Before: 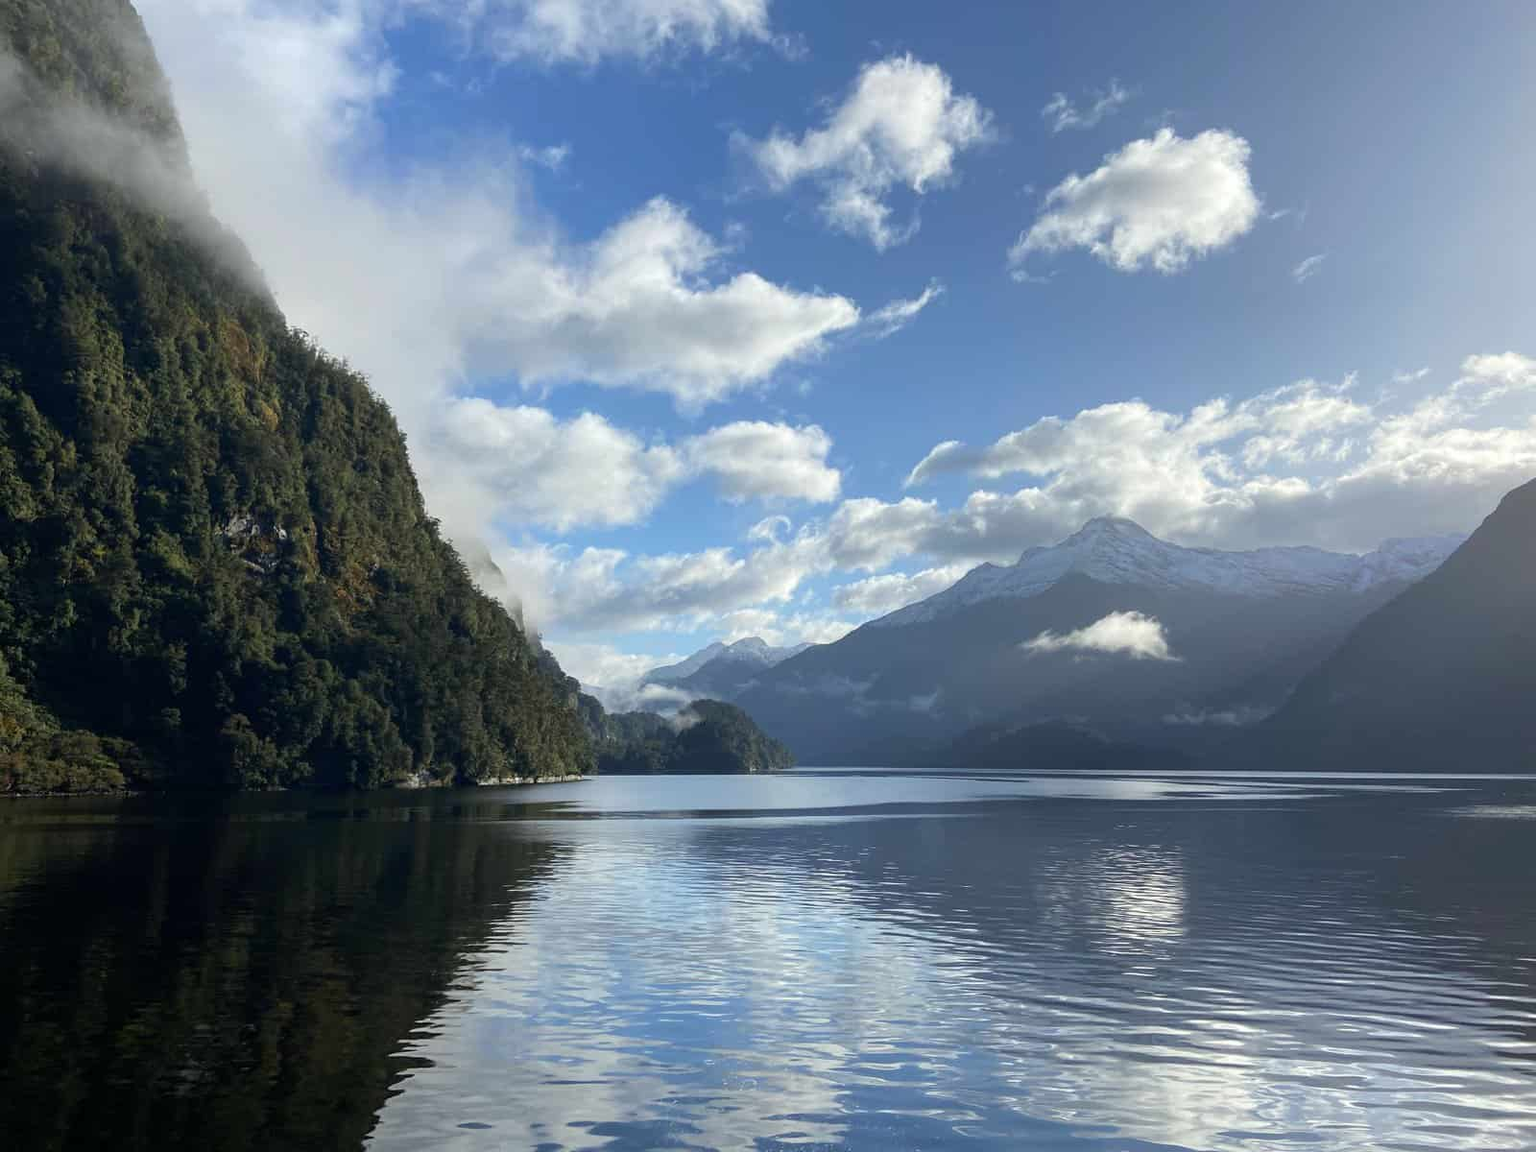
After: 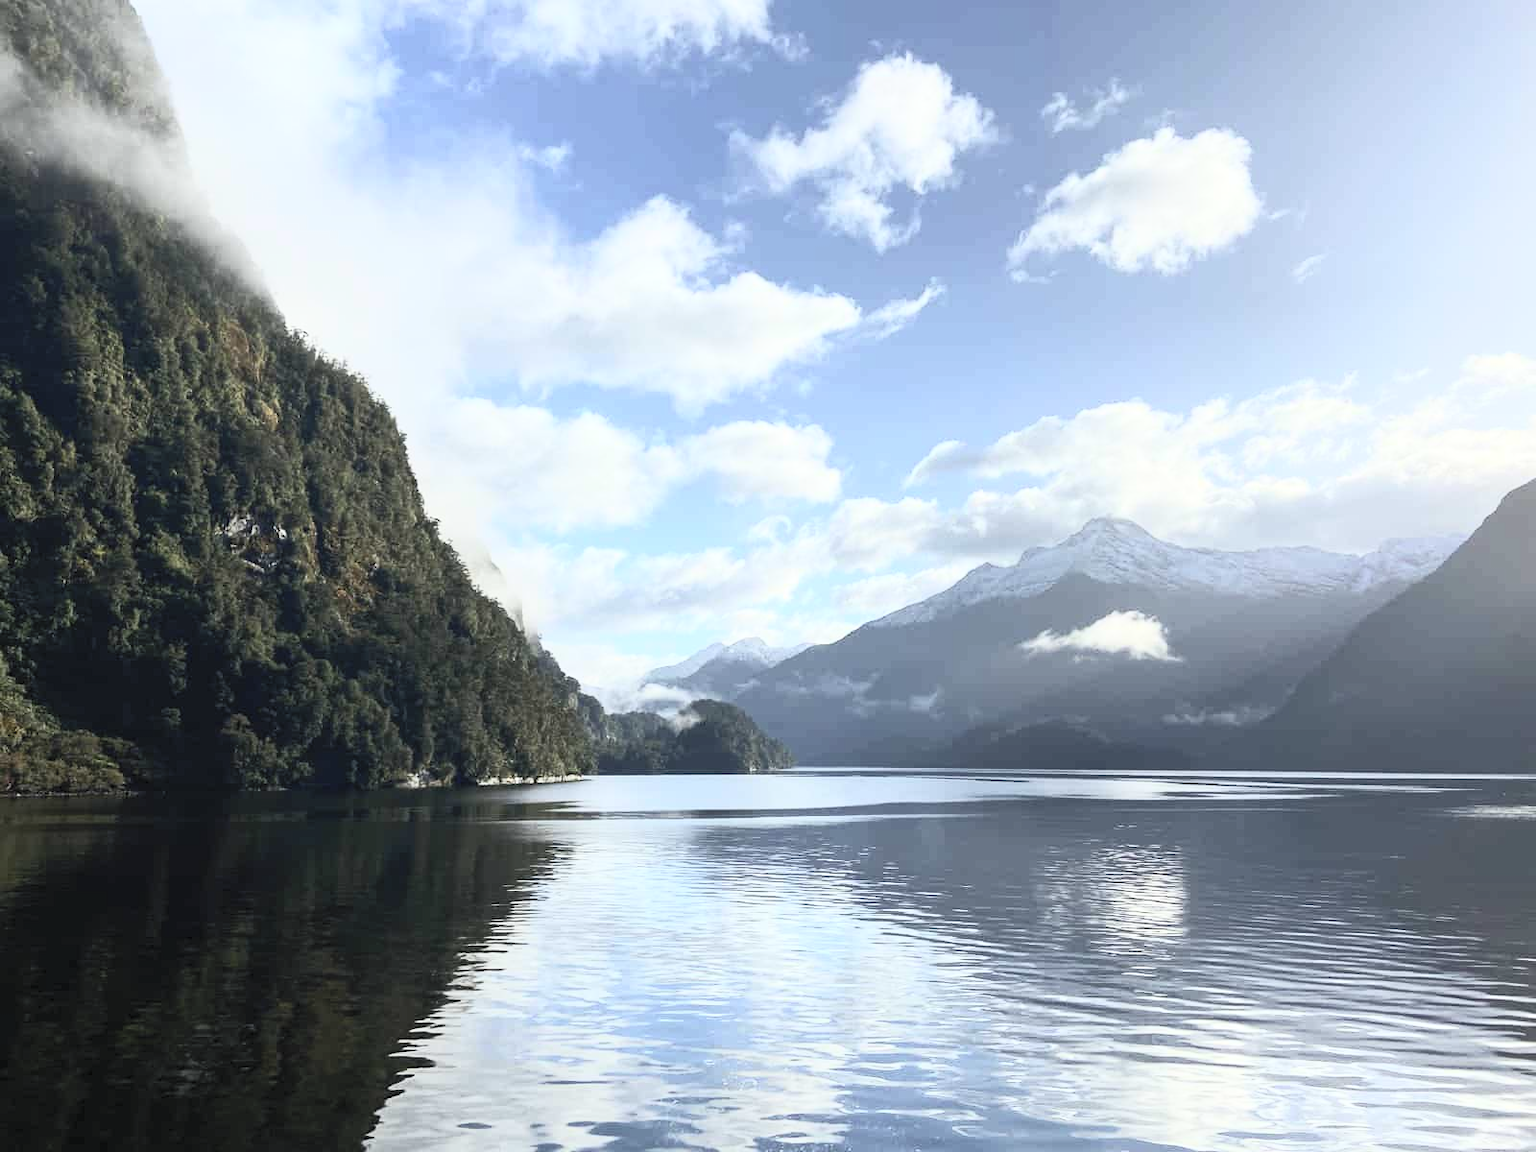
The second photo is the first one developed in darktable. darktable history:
contrast brightness saturation: contrast 0.443, brightness 0.553, saturation -0.183
